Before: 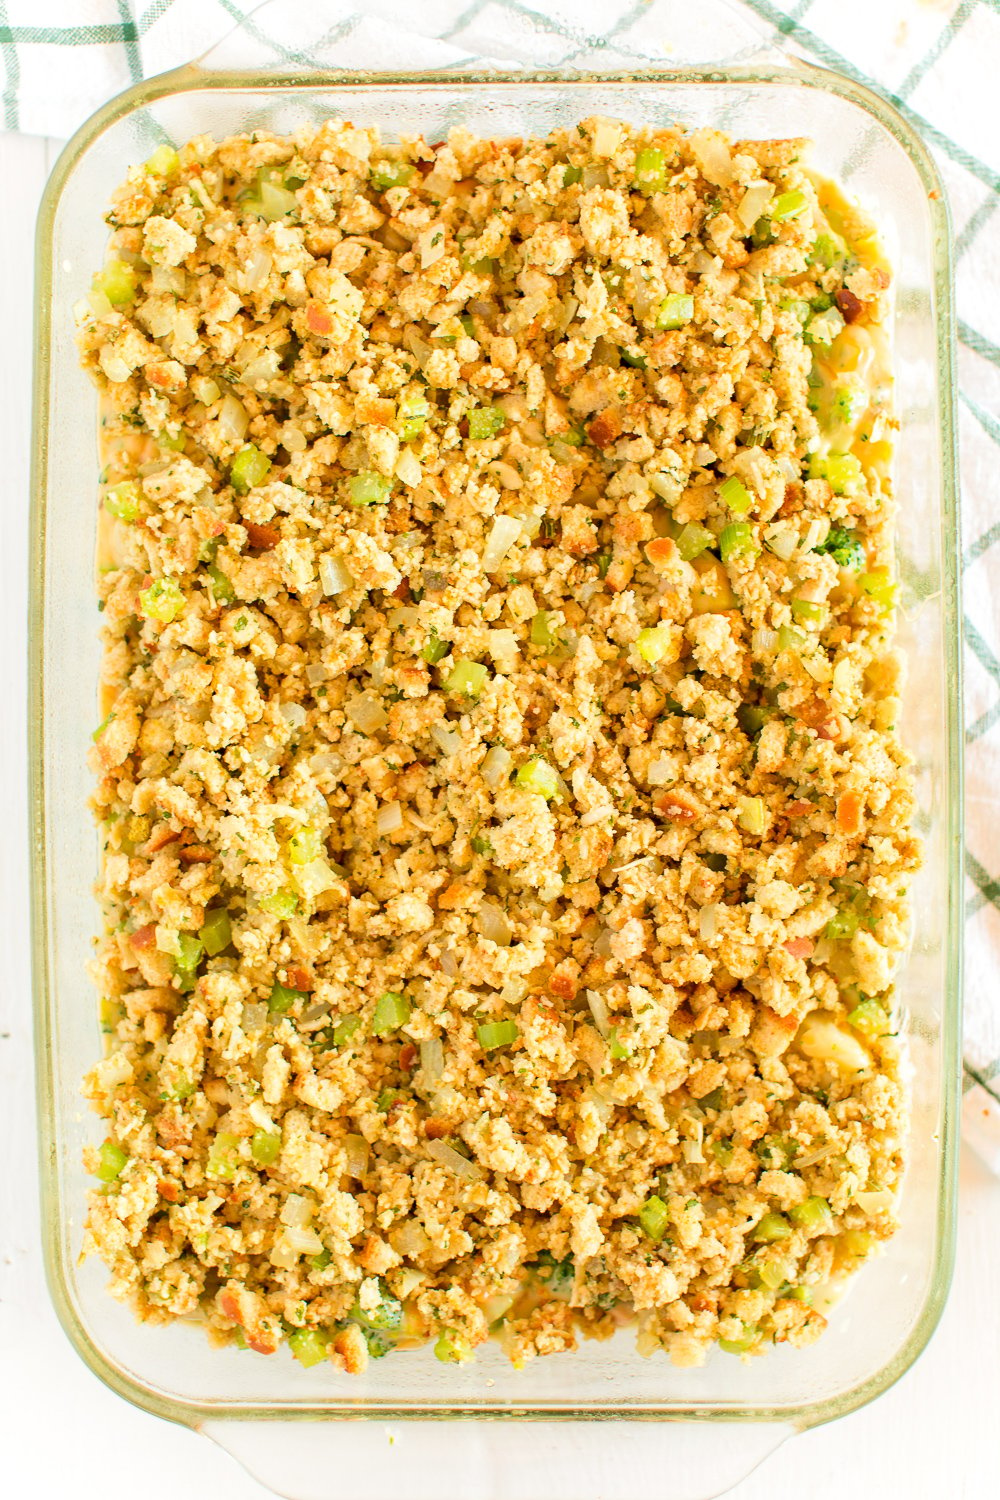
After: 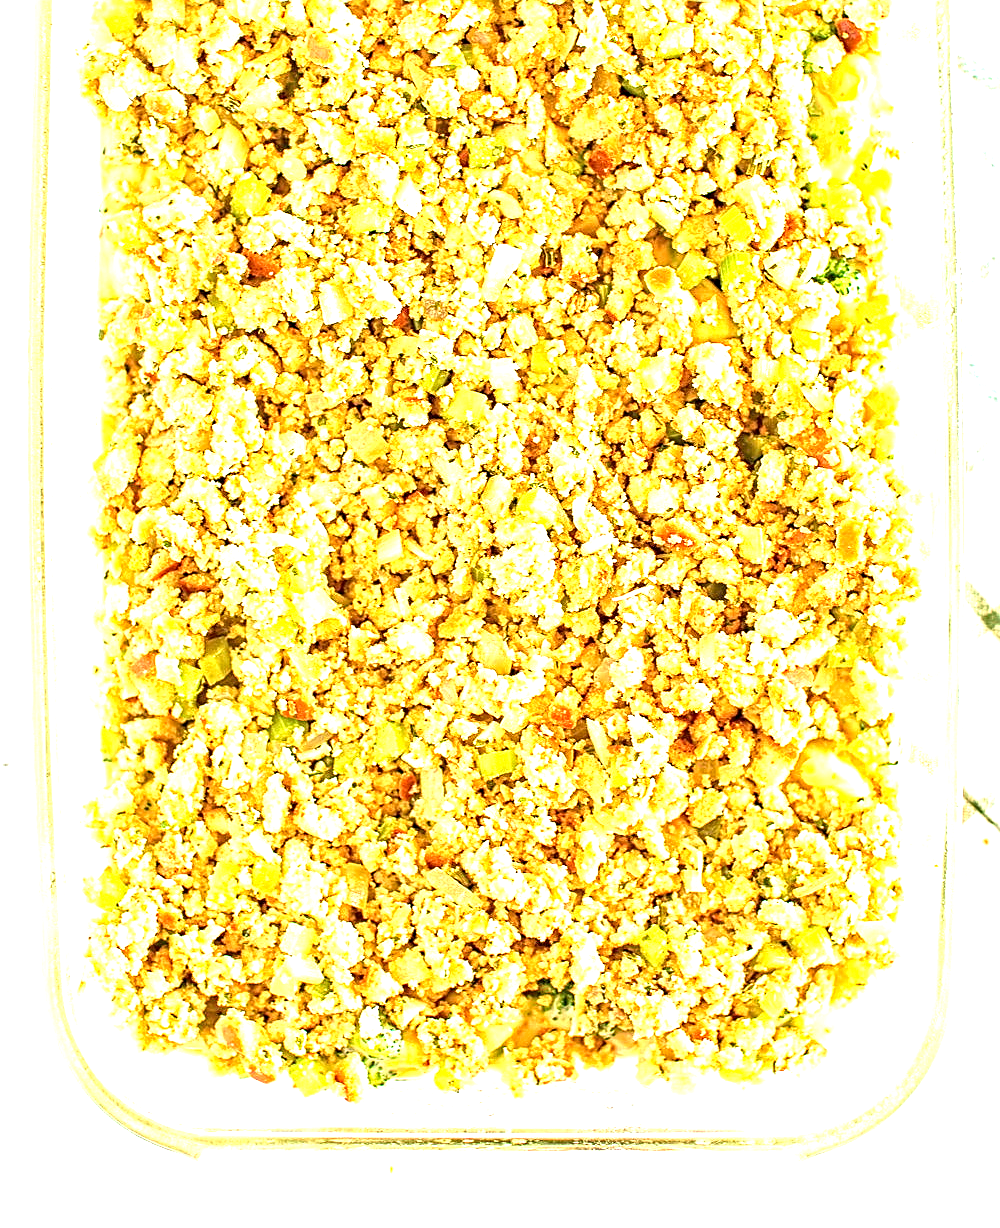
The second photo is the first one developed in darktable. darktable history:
contrast equalizer: y [[0.5, 0.5, 0.5, 0.539, 0.64, 0.611], [0.5 ×6], [0.5 ×6], [0 ×6], [0 ×6]]
crop and rotate: top 18.121%
sharpen: on, module defaults
exposure: black level correction 0, exposure 1.389 EV, compensate highlight preservation false
